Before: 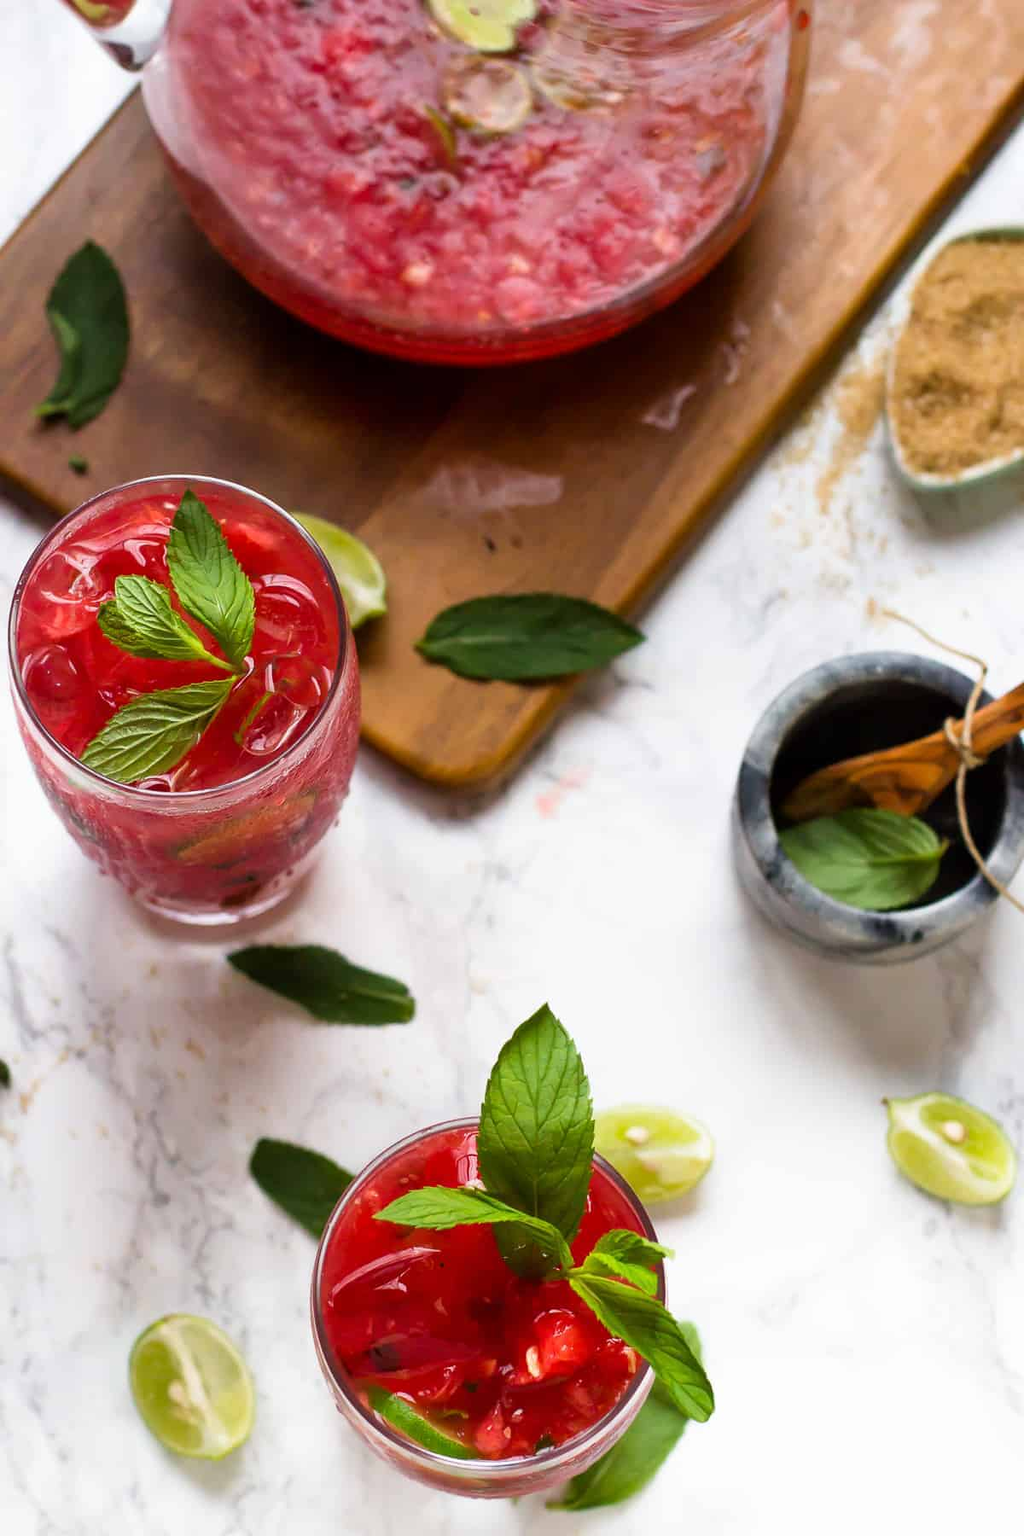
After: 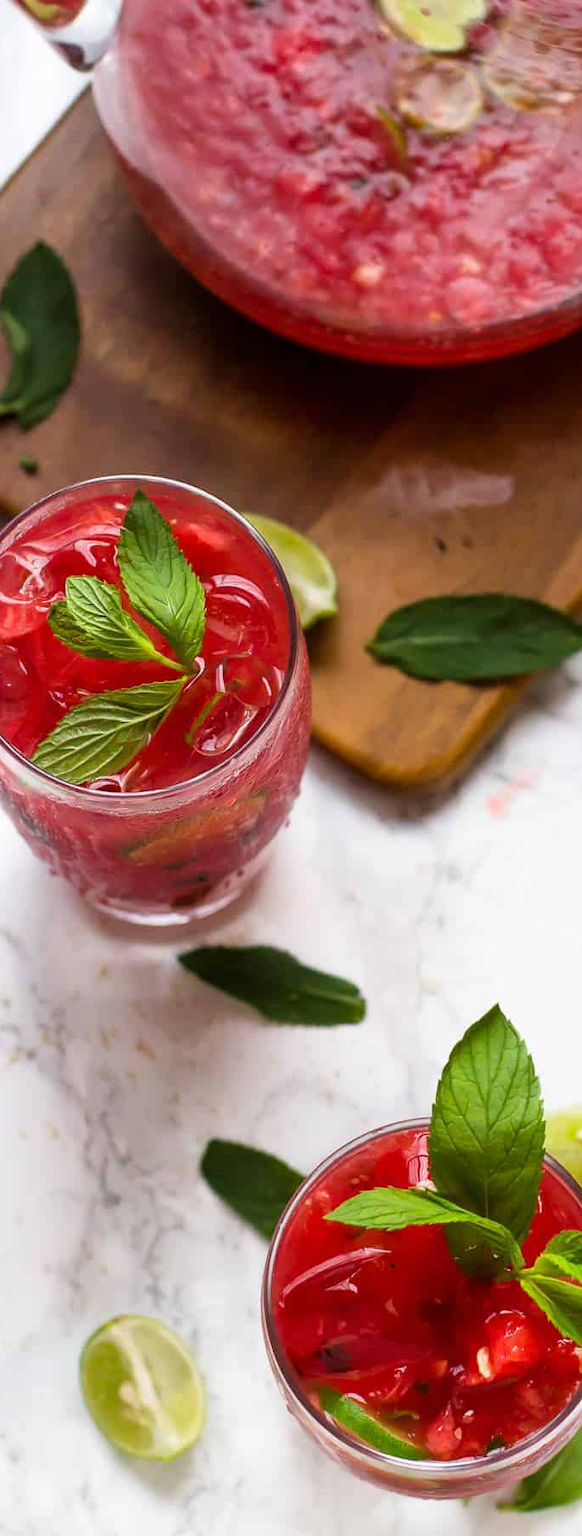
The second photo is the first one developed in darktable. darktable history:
crop: left 4.895%, right 38.191%
